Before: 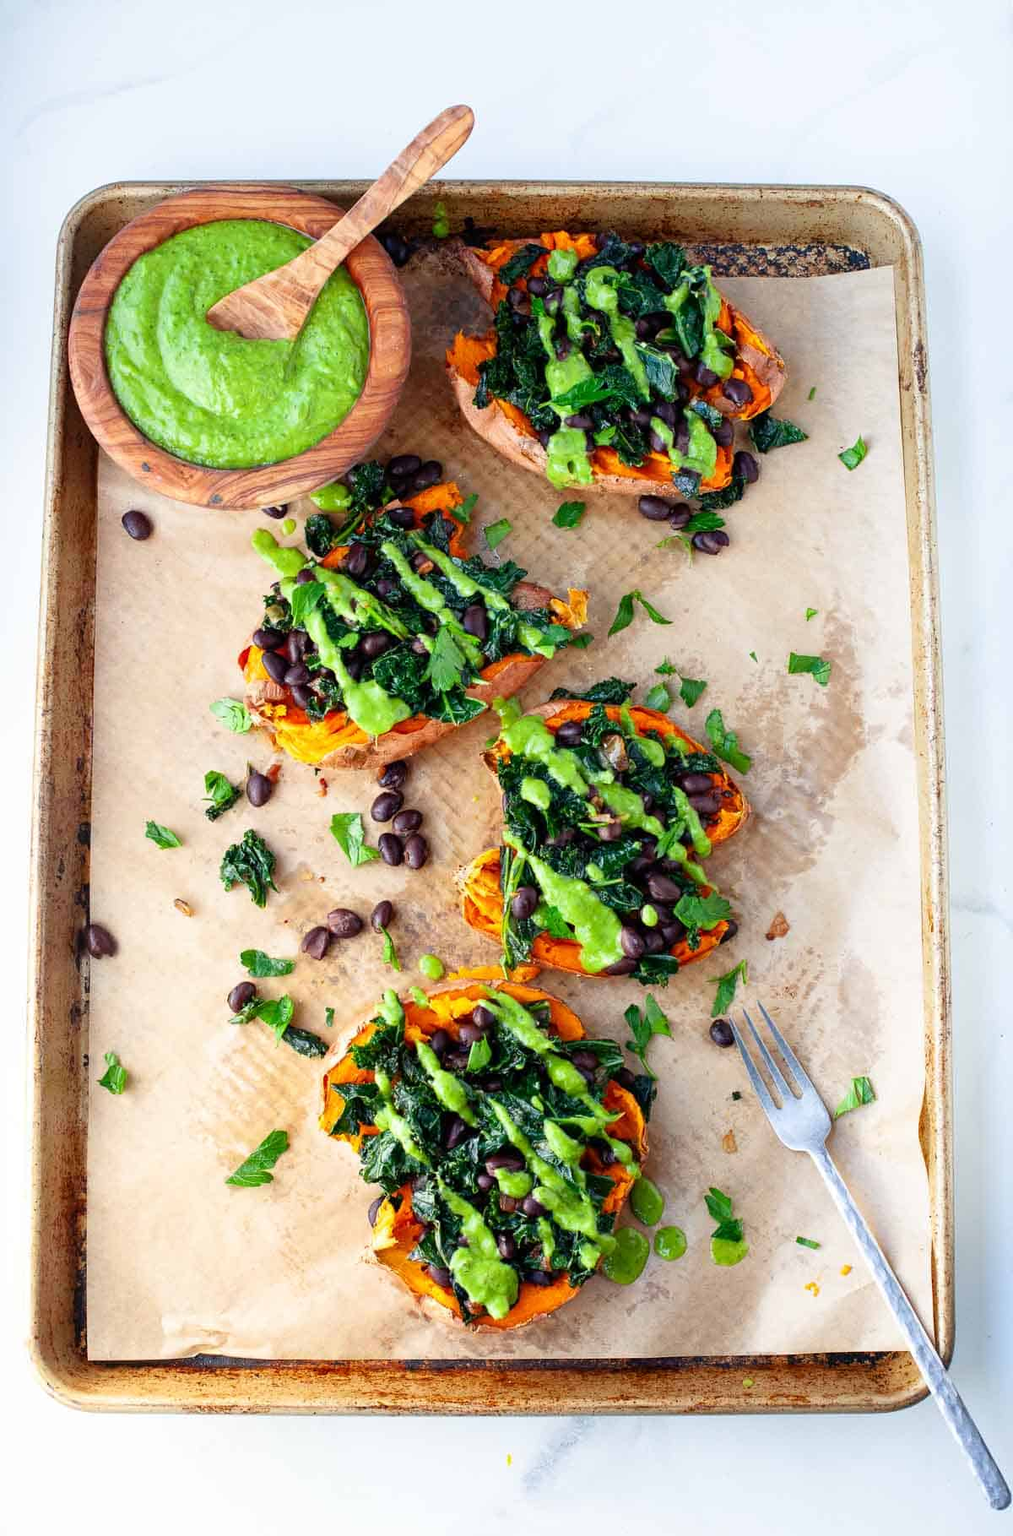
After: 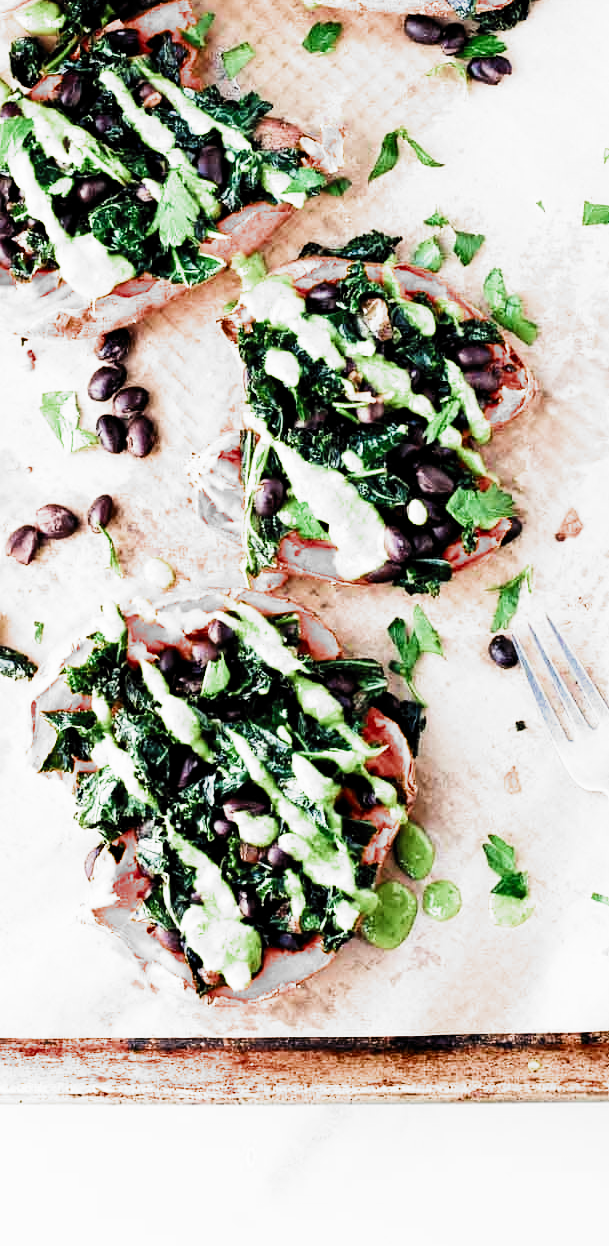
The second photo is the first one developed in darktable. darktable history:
crop and rotate: left 29.349%, top 31.481%, right 19.865%
exposure: black level correction 0, exposure 1.001 EV, compensate exposure bias true, compensate highlight preservation false
filmic rgb: black relative exposure -5.09 EV, white relative exposure 3.96 EV, hardness 2.89, contrast 1.199, highlights saturation mix -28.52%, add noise in highlights 0.002, color science v3 (2019), use custom middle-gray values true, contrast in highlights soft
contrast brightness saturation: contrast 0.271
